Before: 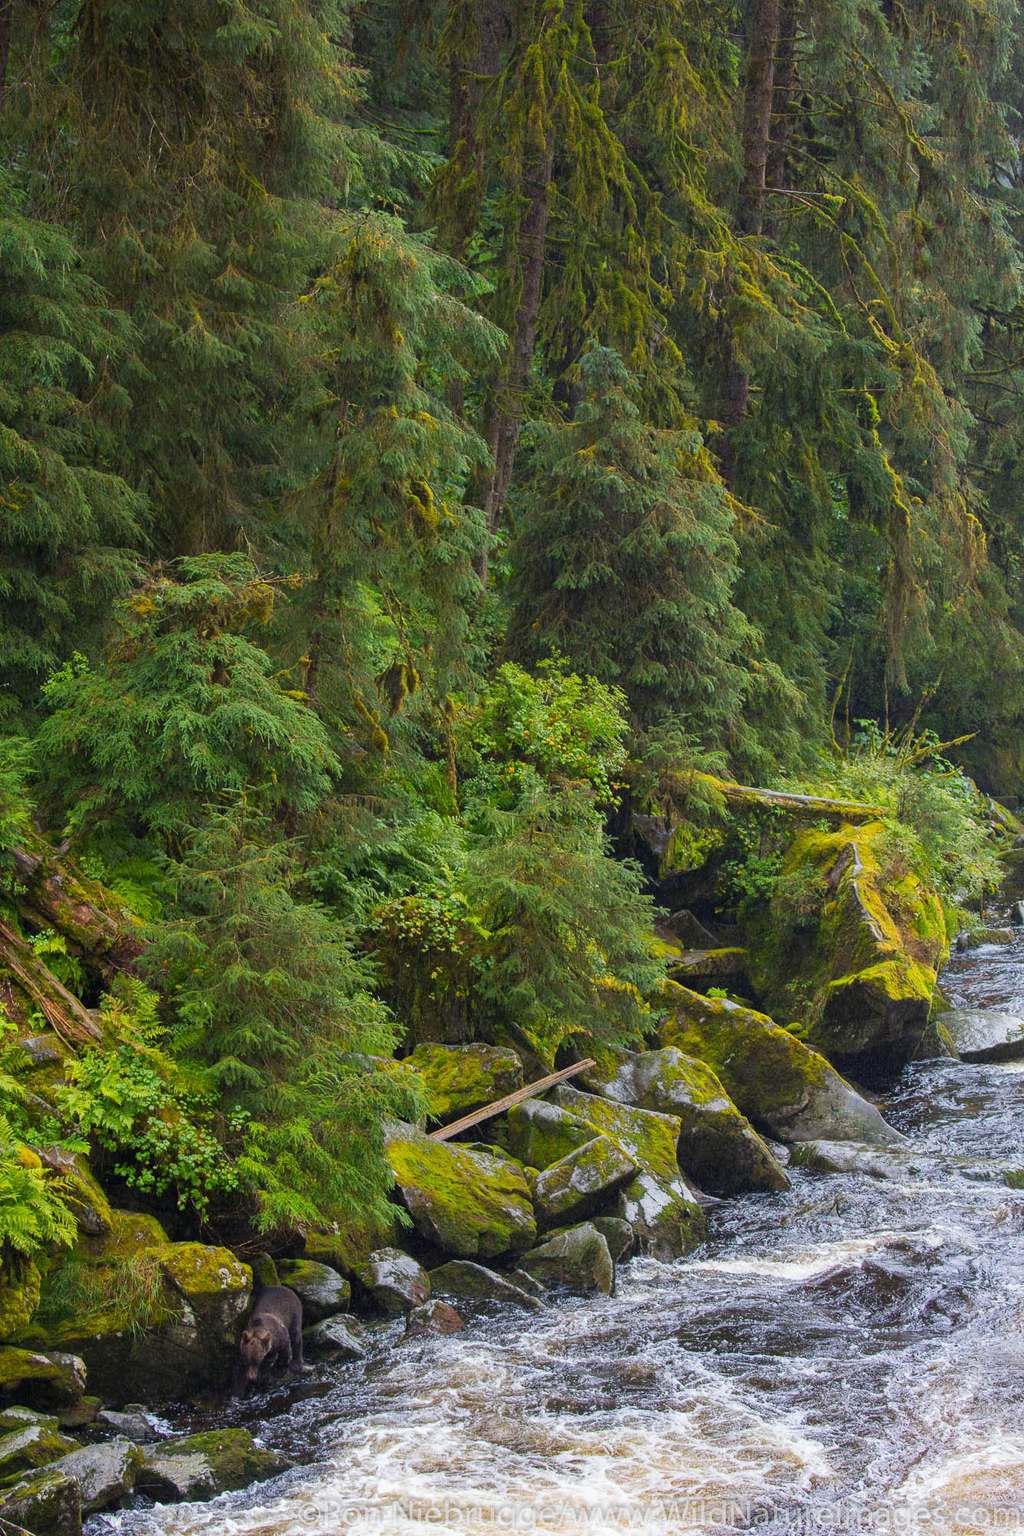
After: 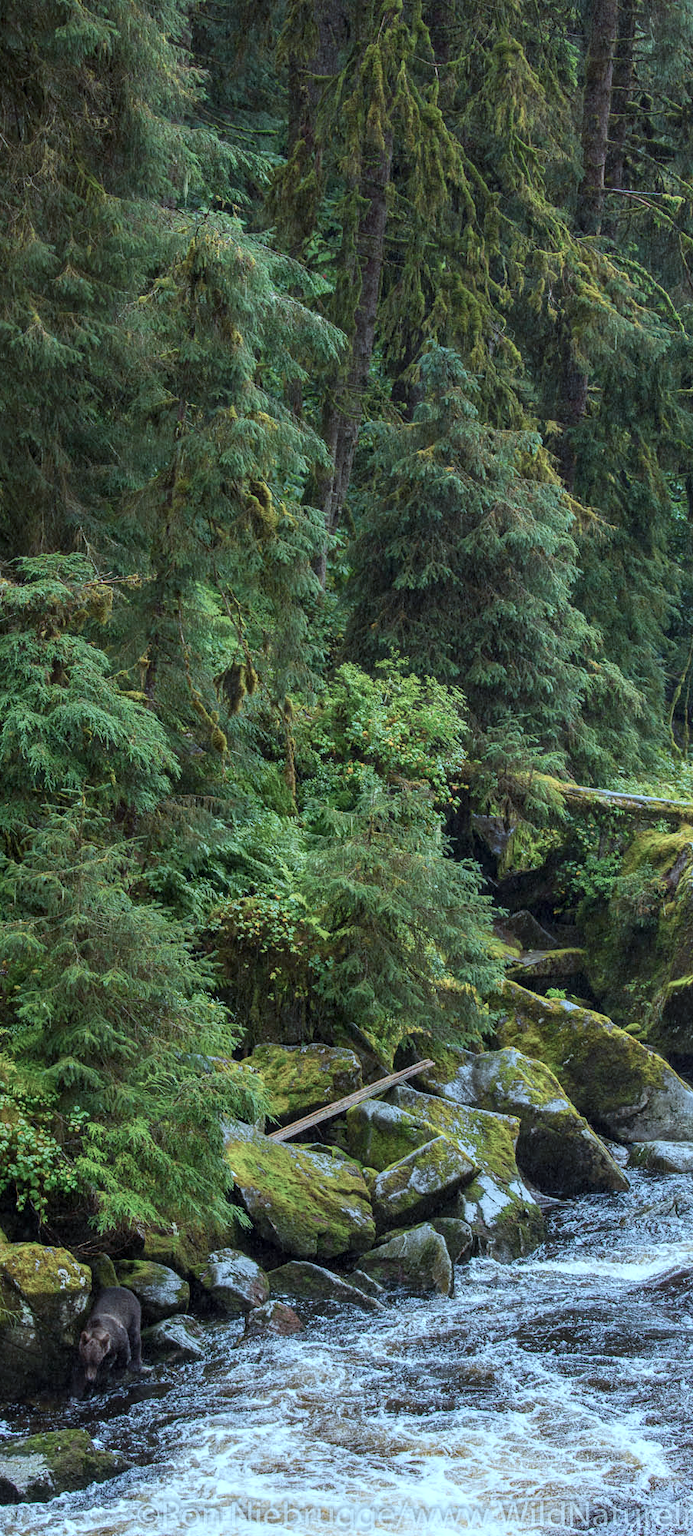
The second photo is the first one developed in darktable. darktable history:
color correction: highlights a* -10.49, highlights b* -19.01
contrast brightness saturation: contrast 0.065, brightness -0.009, saturation -0.224
local contrast: on, module defaults
crop and rotate: left 15.763%, right 16.554%
